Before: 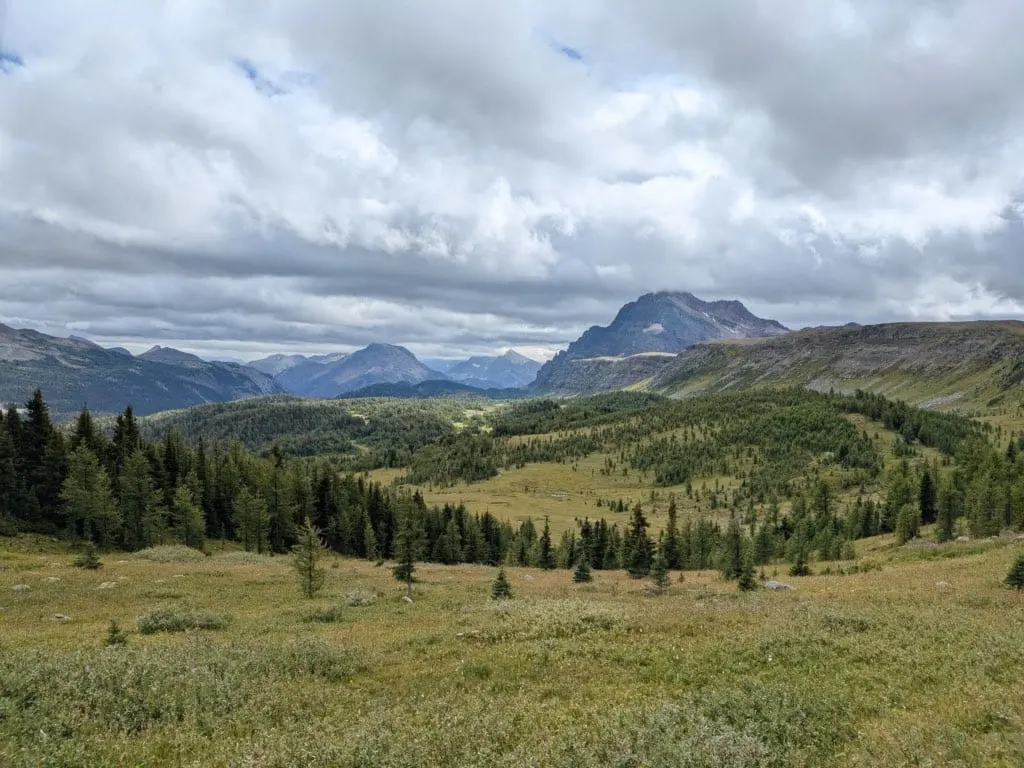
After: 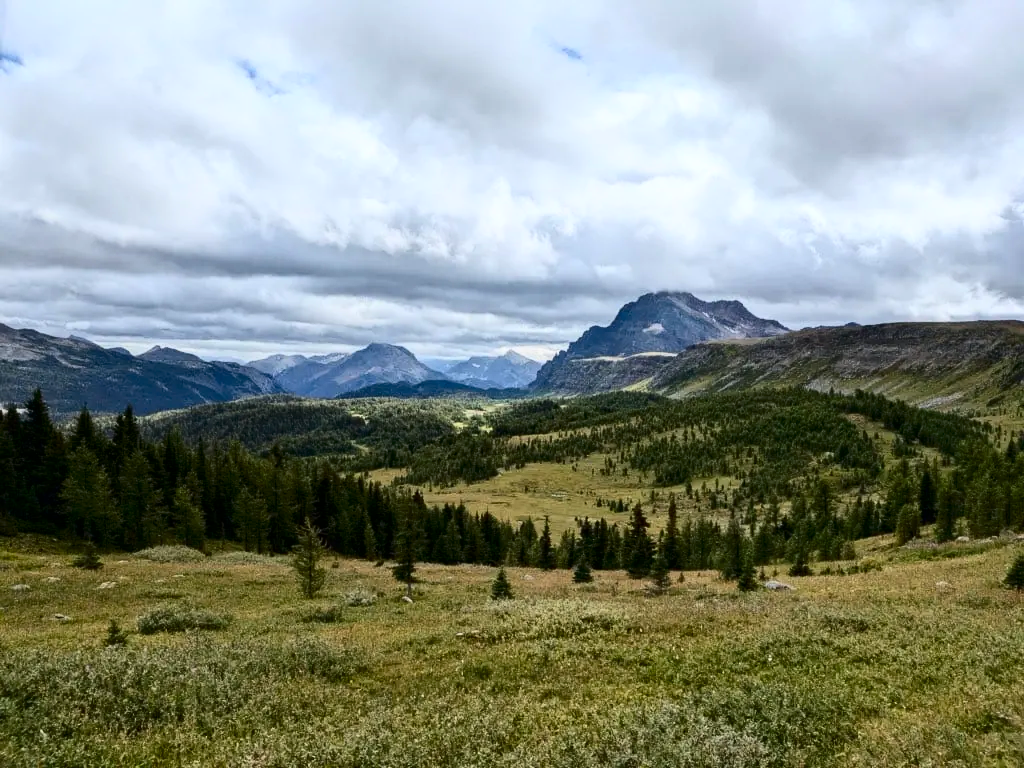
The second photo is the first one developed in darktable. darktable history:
contrast brightness saturation: contrast 0.316, brightness -0.077, saturation 0.166
